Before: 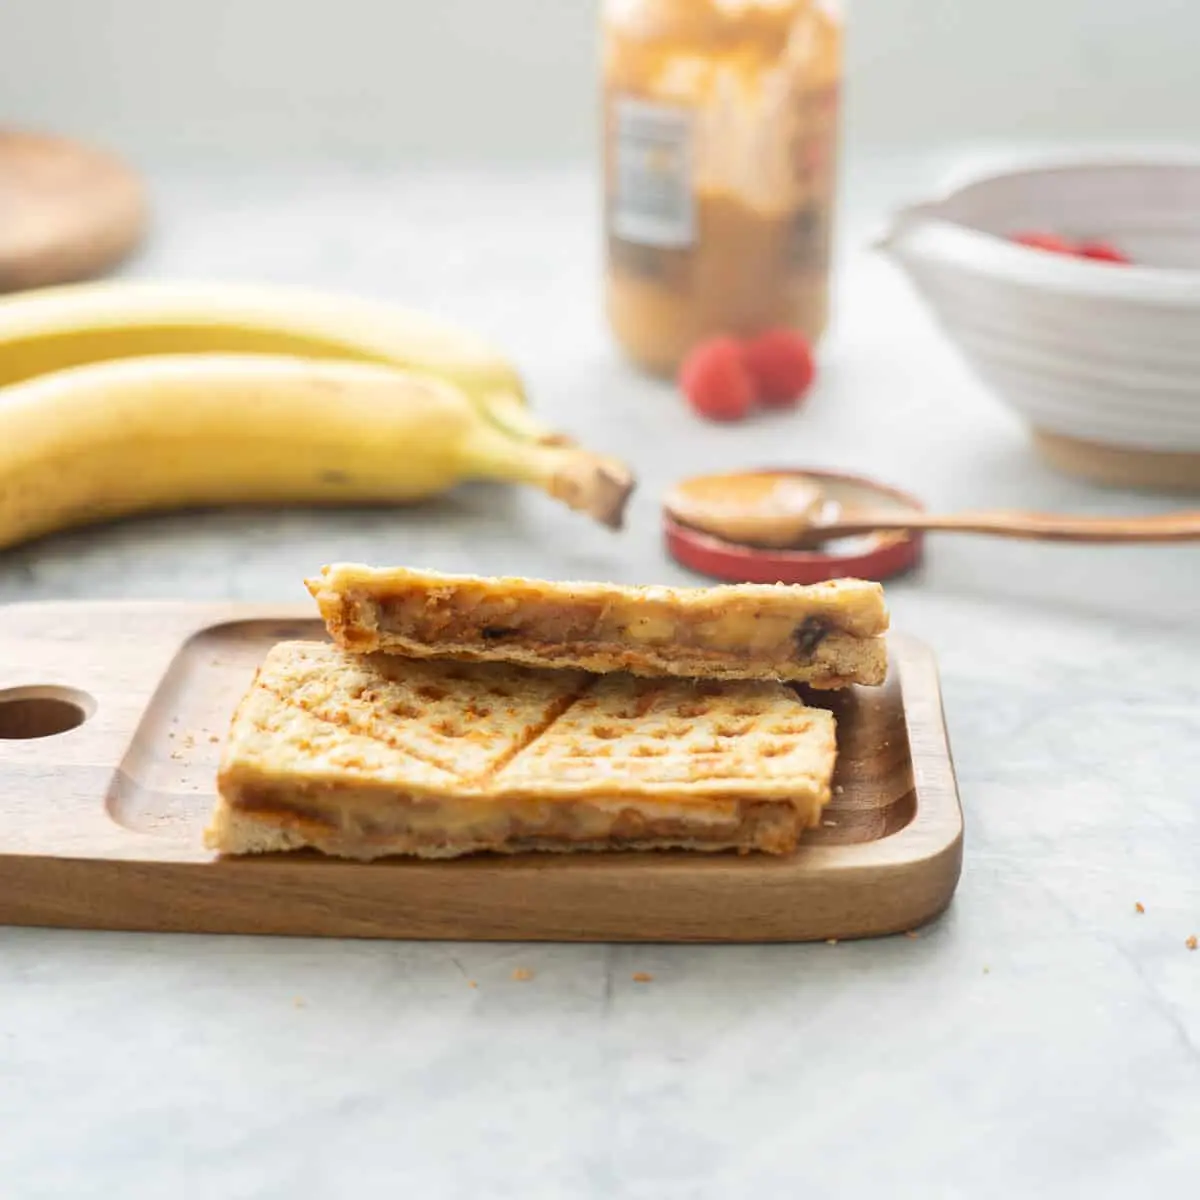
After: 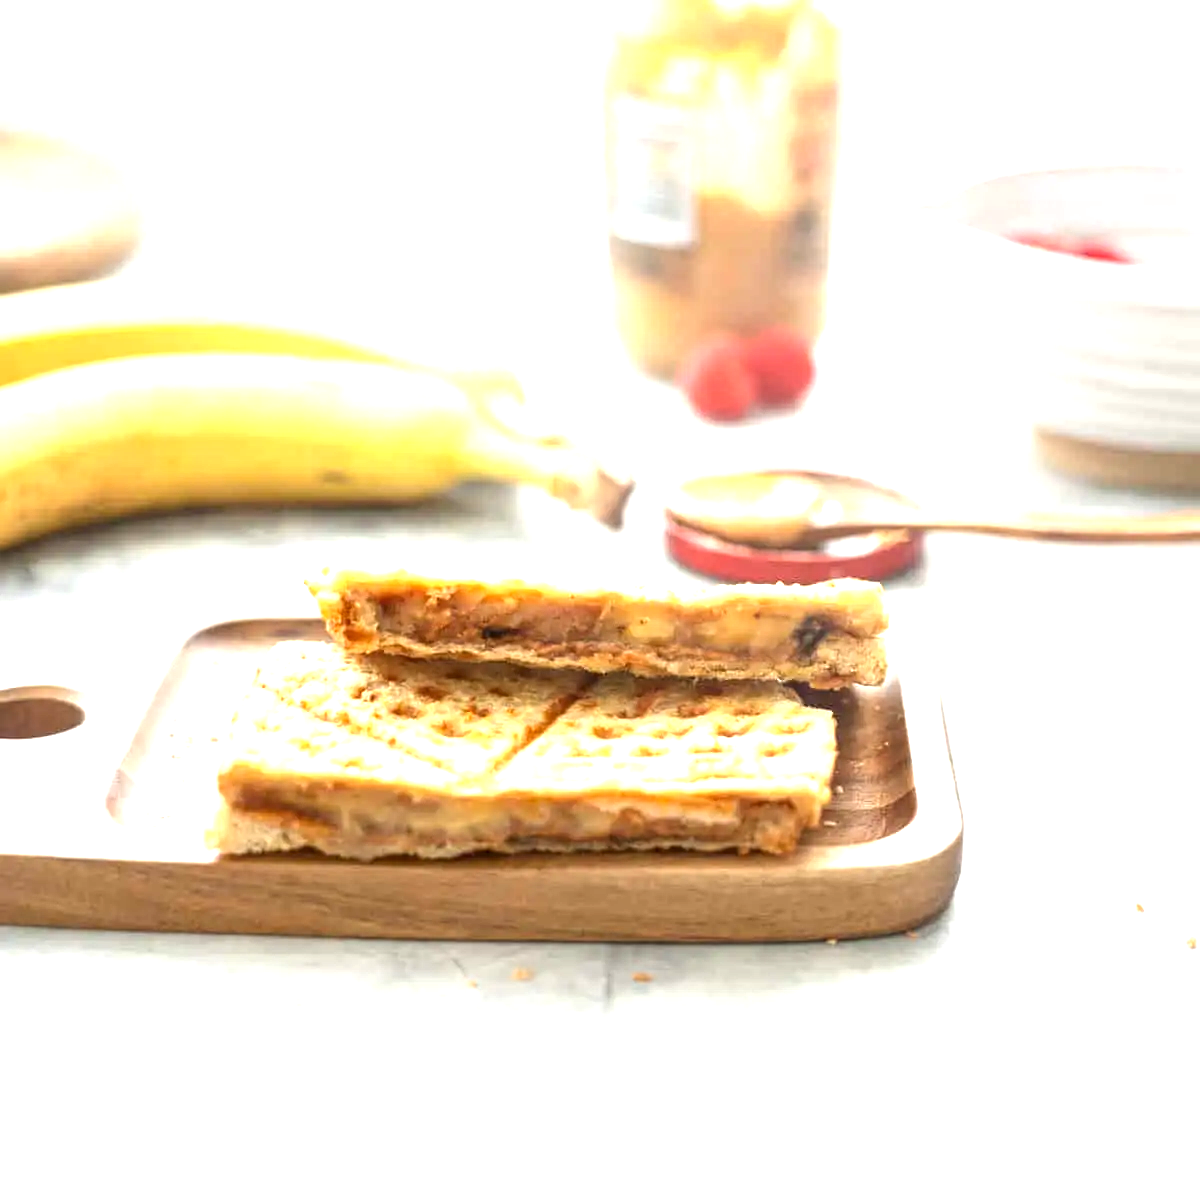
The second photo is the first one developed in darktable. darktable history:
local contrast: highlights 25%, detail 130%
exposure: black level correction 0, exposure 1.1 EV, compensate exposure bias true, compensate highlight preservation false
base curve: exposure shift 0, preserve colors none
